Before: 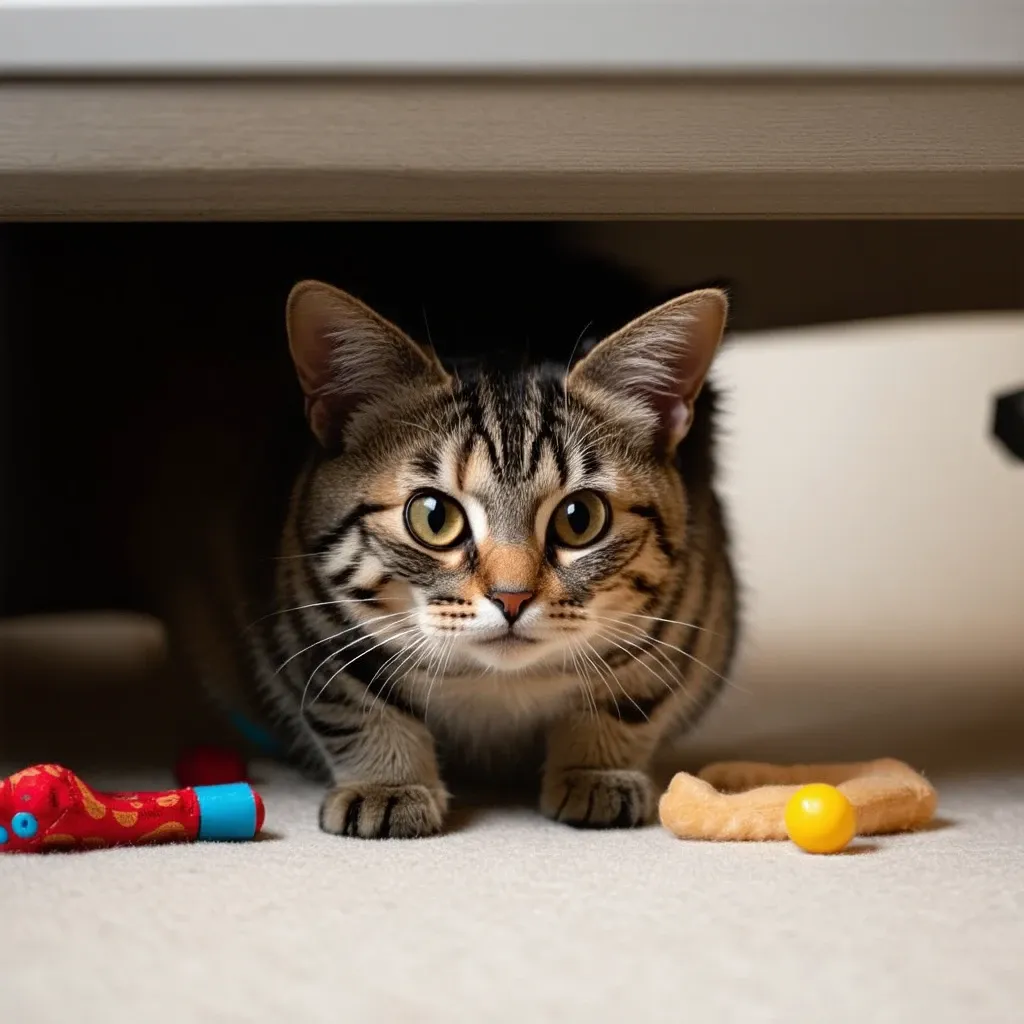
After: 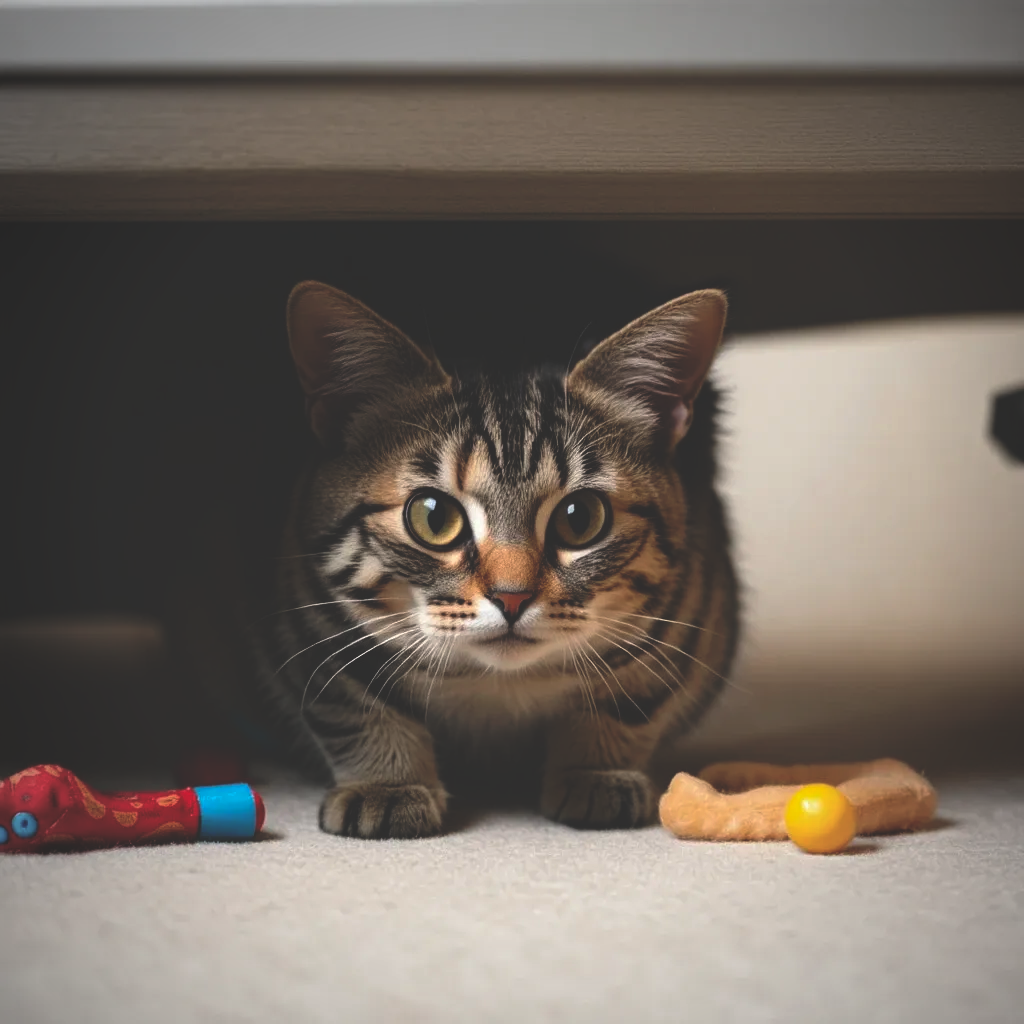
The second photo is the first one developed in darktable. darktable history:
vignetting: fall-off radius 60%, automatic ratio true
rgb curve: curves: ch0 [(0, 0.186) (0.314, 0.284) (0.775, 0.708) (1, 1)], compensate middle gray true, preserve colors none
